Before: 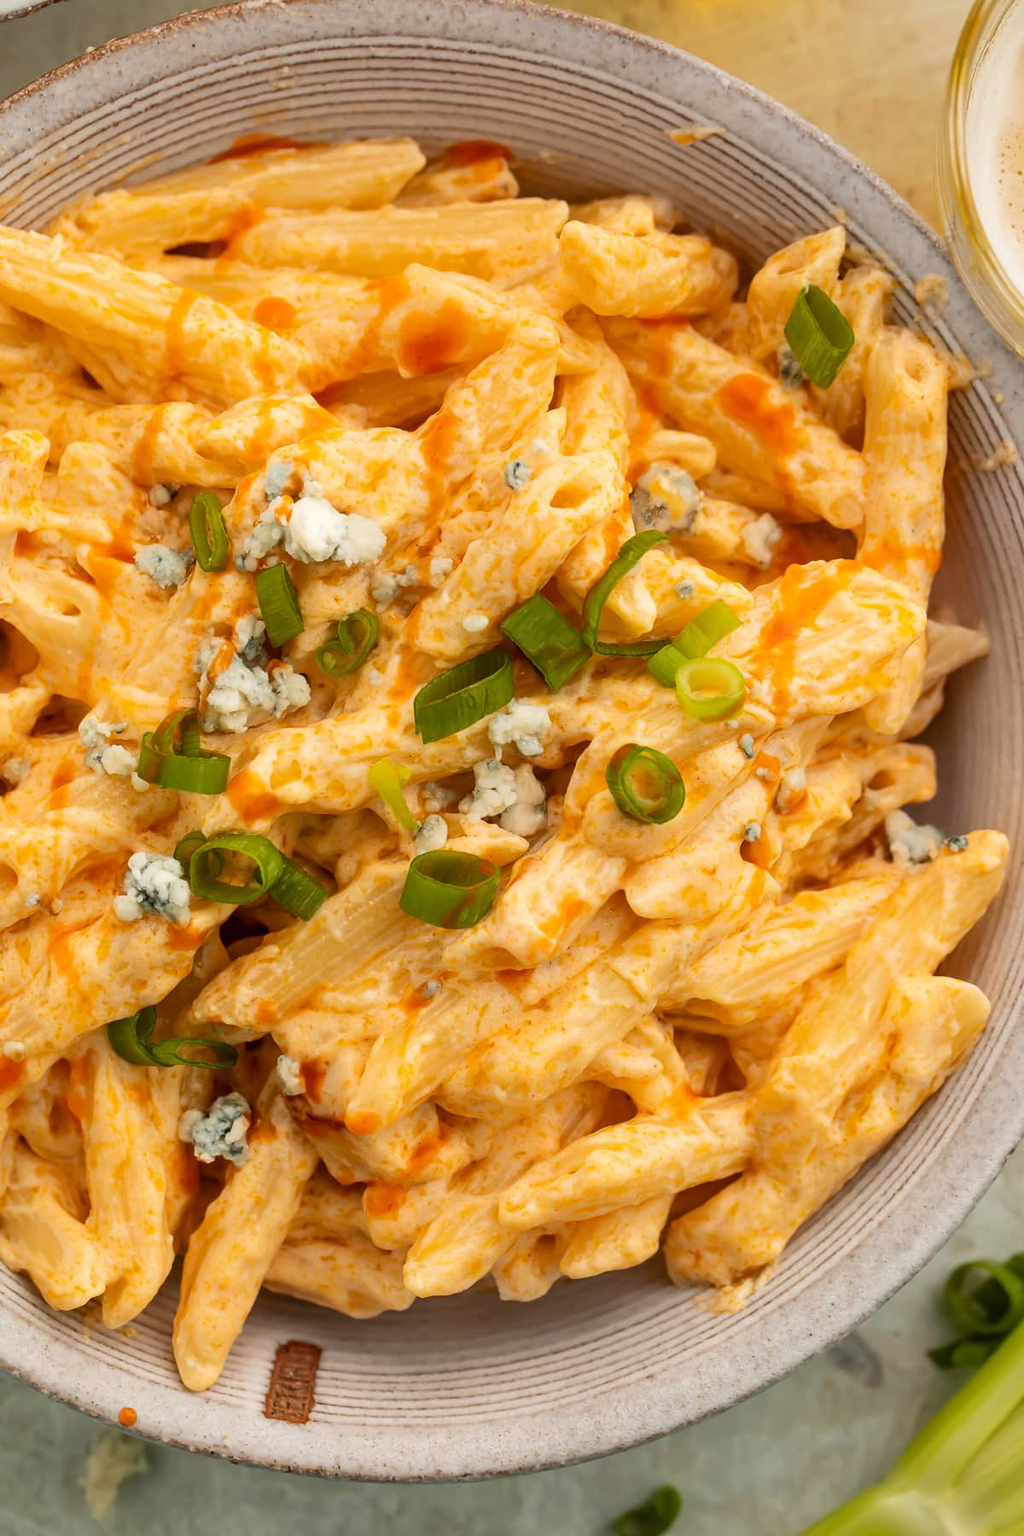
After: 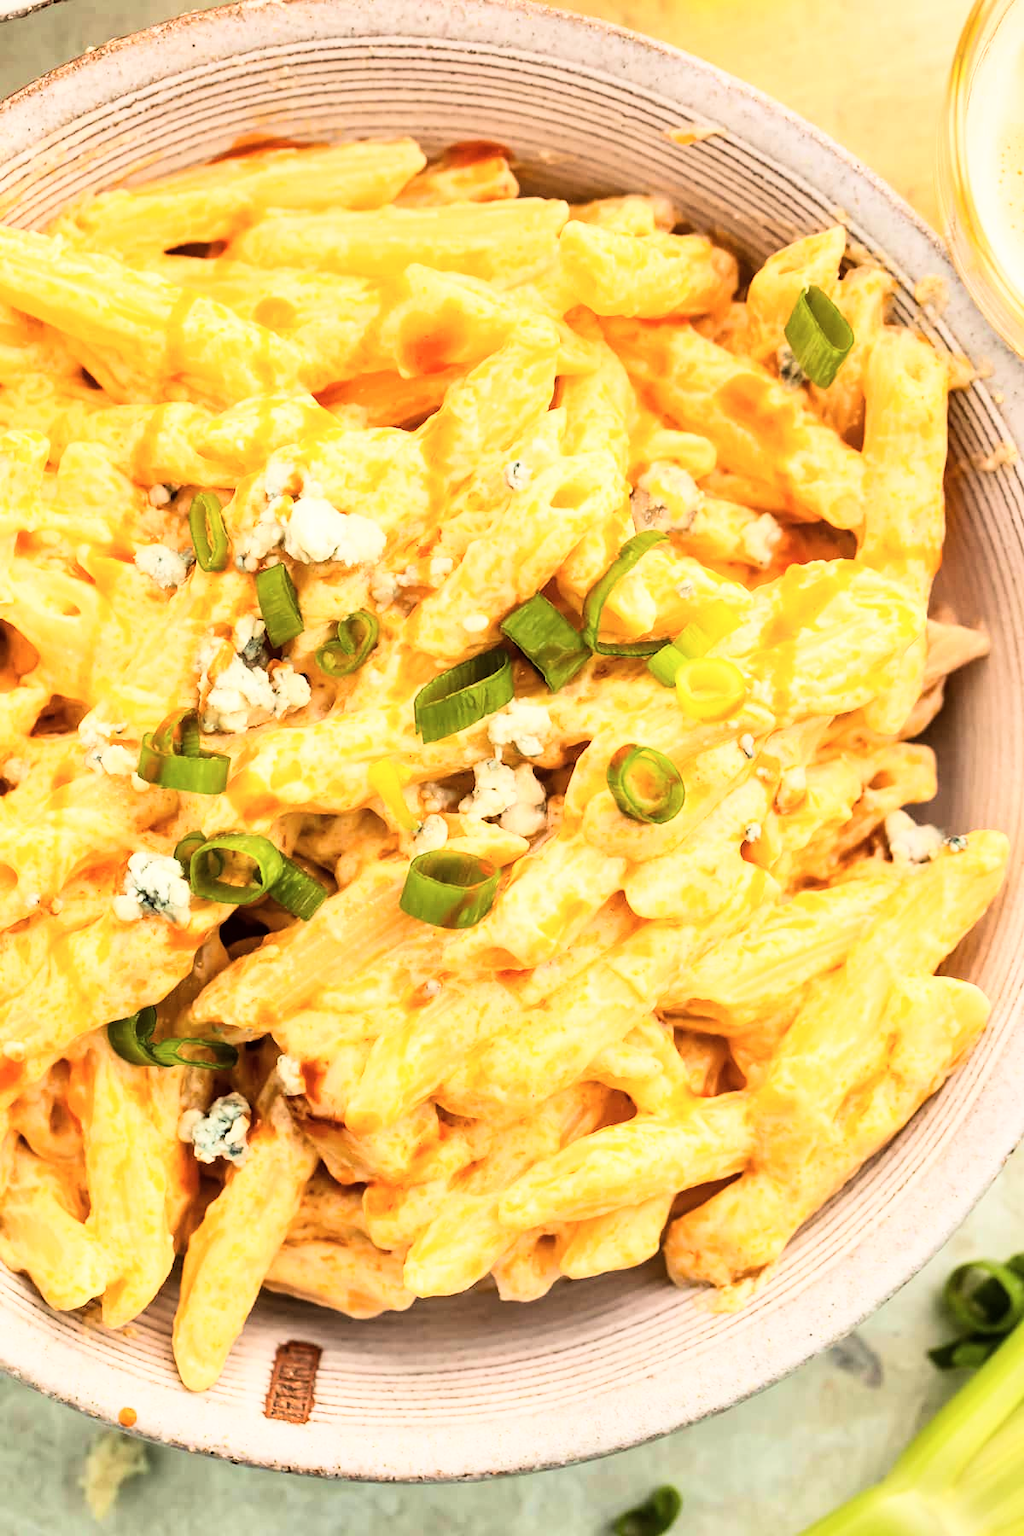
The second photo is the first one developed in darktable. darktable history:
base curve: curves: ch0 [(0, 0) (0.007, 0.004) (0.027, 0.03) (0.046, 0.07) (0.207, 0.54) (0.442, 0.872) (0.673, 0.972) (1, 1)]
velvia: on, module defaults
contrast brightness saturation: saturation -0.067
